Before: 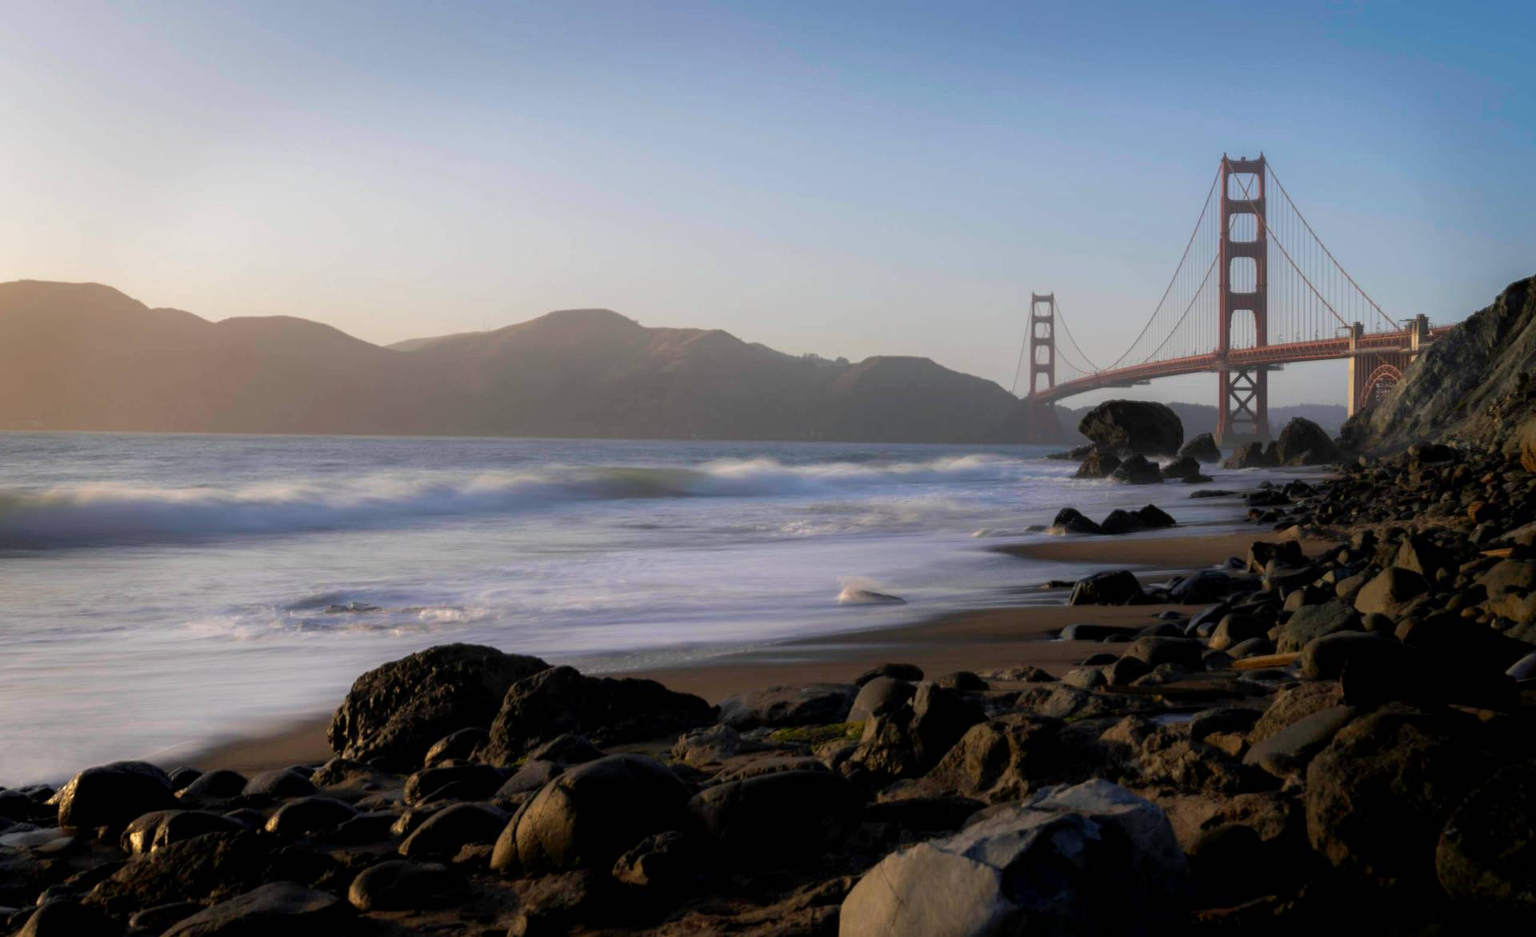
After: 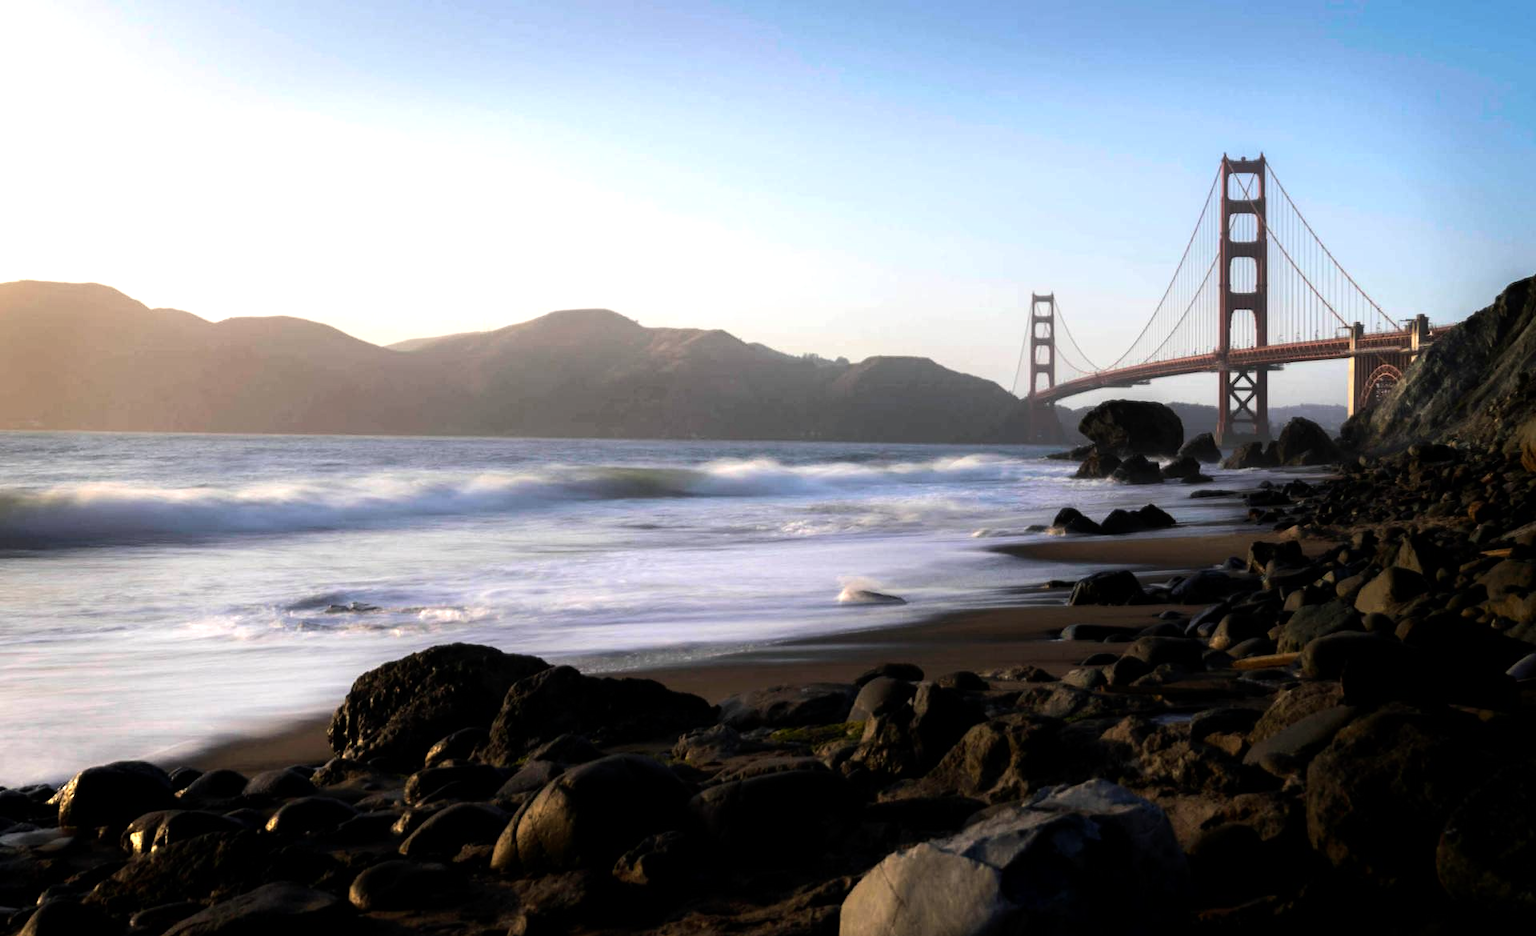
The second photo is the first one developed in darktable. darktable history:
tone equalizer: -8 EV -1.07 EV, -7 EV -1.03 EV, -6 EV -0.855 EV, -5 EV -0.576 EV, -3 EV 0.579 EV, -2 EV 0.88 EV, -1 EV 0.989 EV, +0 EV 1.06 EV, edges refinement/feathering 500, mask exposure compensation -1.57 EV, preserve details no
